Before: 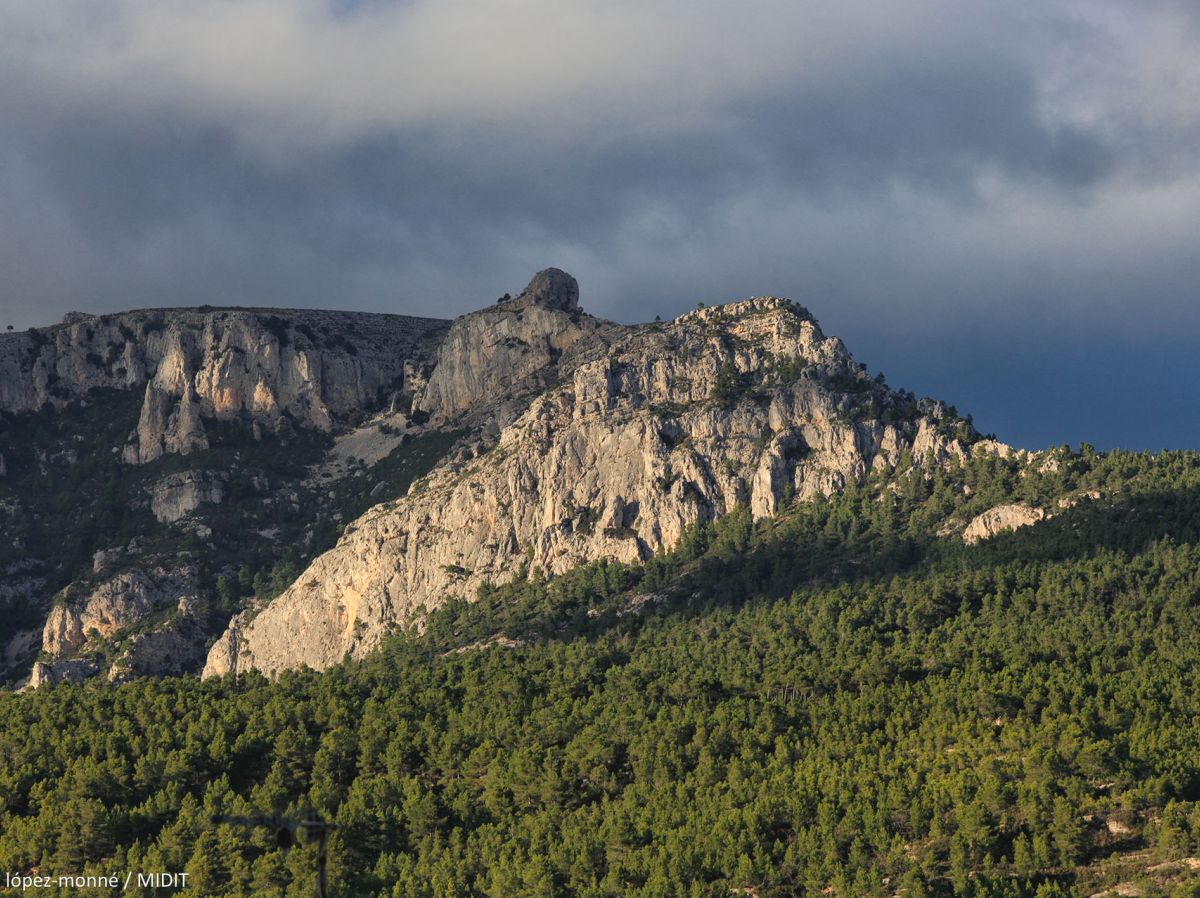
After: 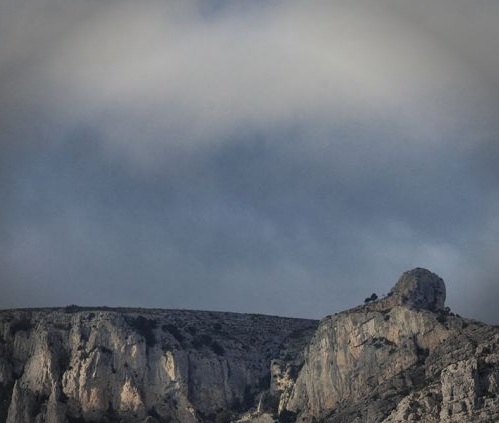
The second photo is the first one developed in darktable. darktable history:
crop and rotate: left 11.1%, top 0.063%, right 47.235%, bottom 52.83%
vignetting: fall-off start 91.09%, fall-off radius 38.74%, center (-0.01, 0), width/height ratio 1.212, shape 1.3
